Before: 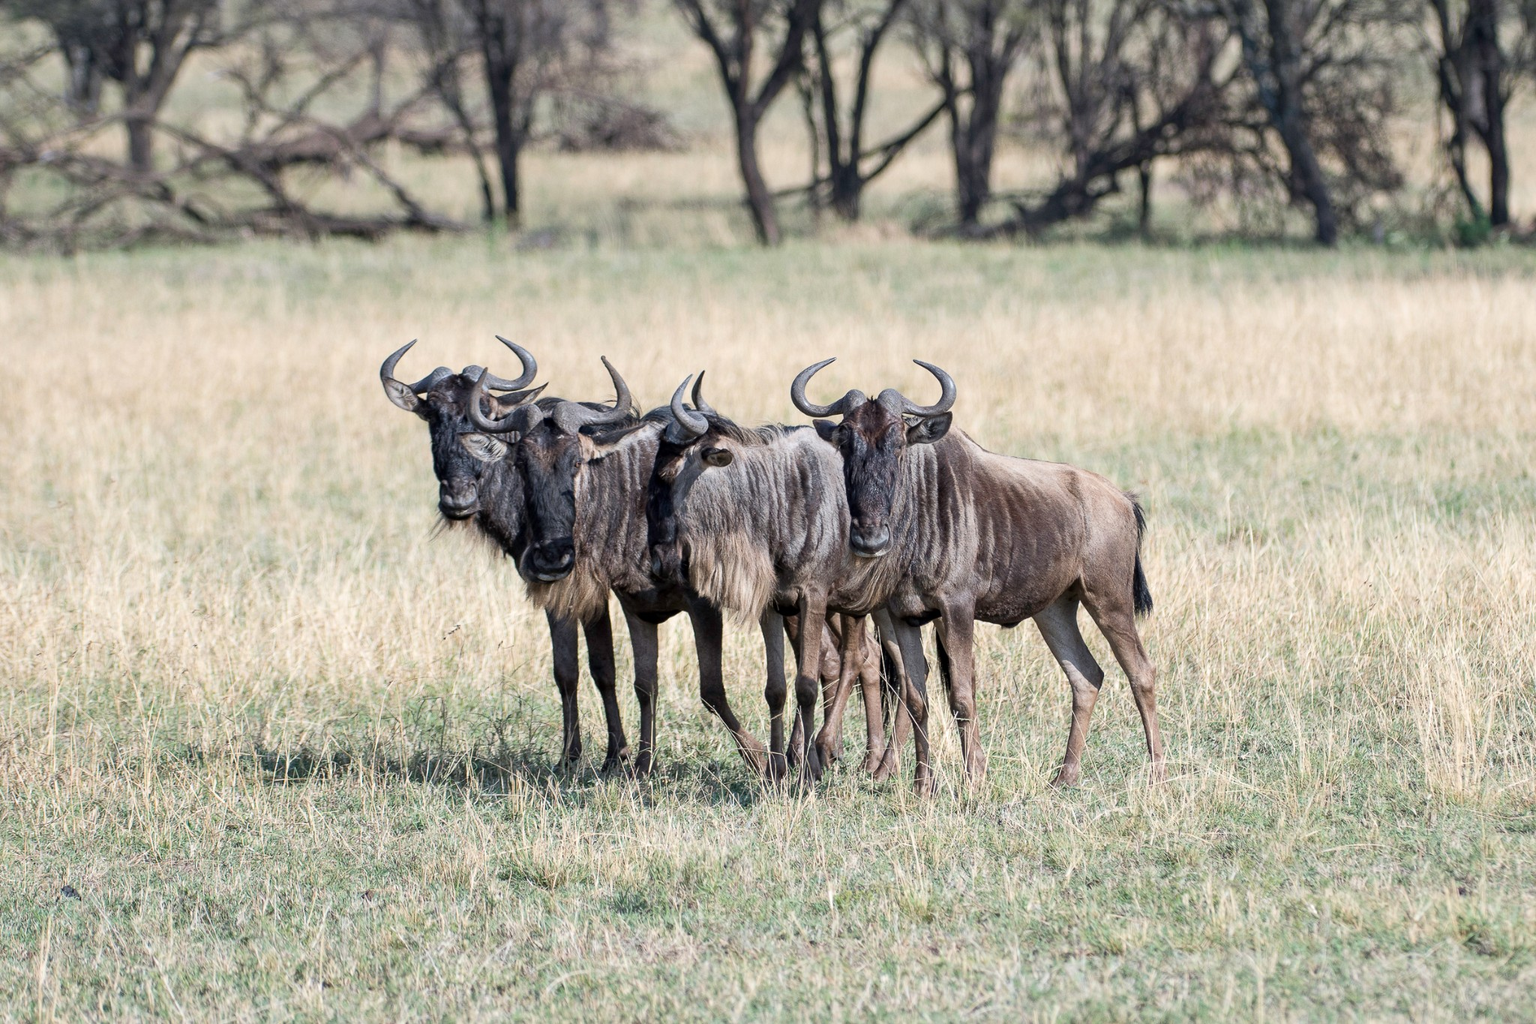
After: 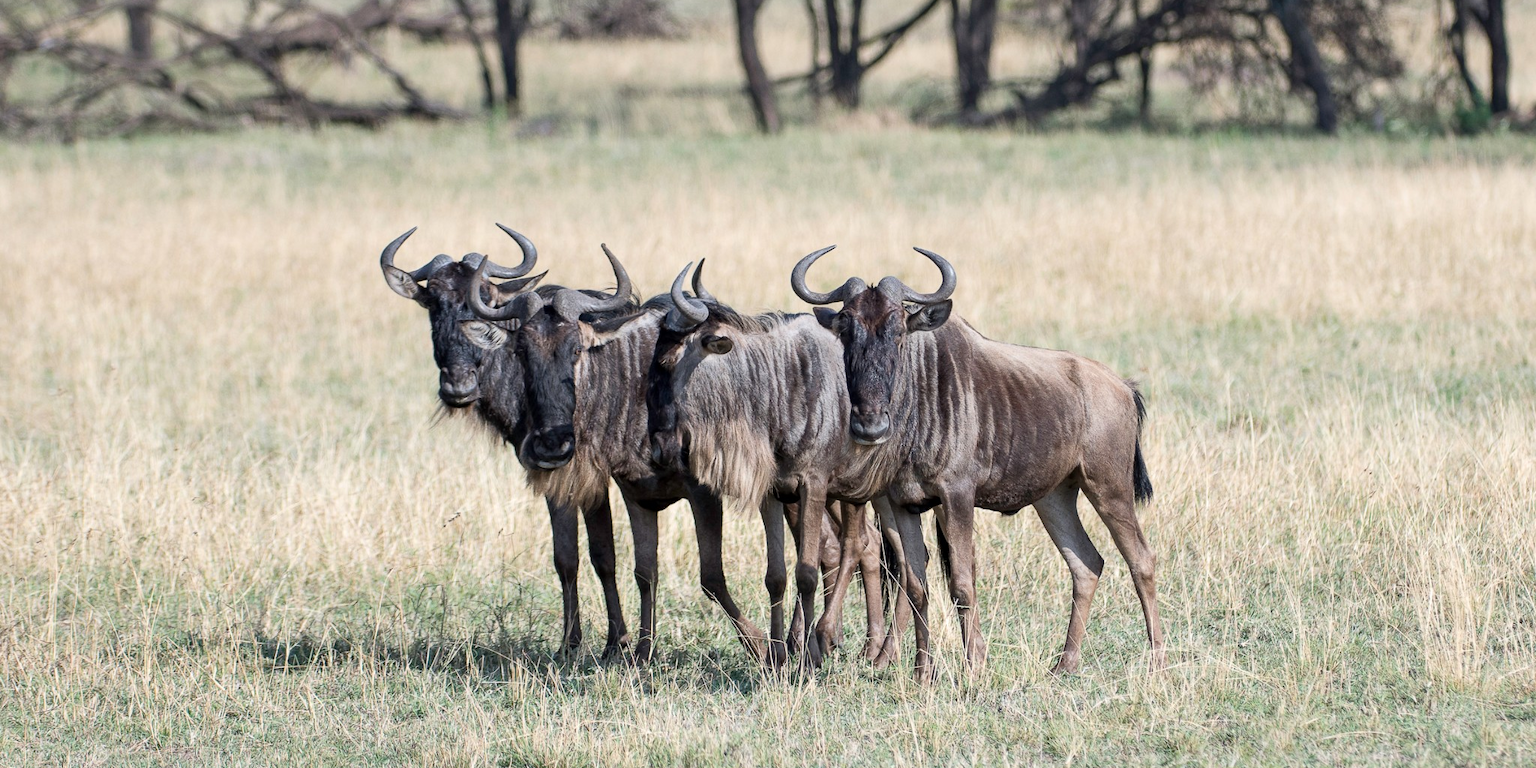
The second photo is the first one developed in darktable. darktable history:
crop: top 11.034%, bottom 13.902%
tone equalizer: smoothing diameter 24.94%, edges refinement/feathering 8.66, preserve details guided filter
